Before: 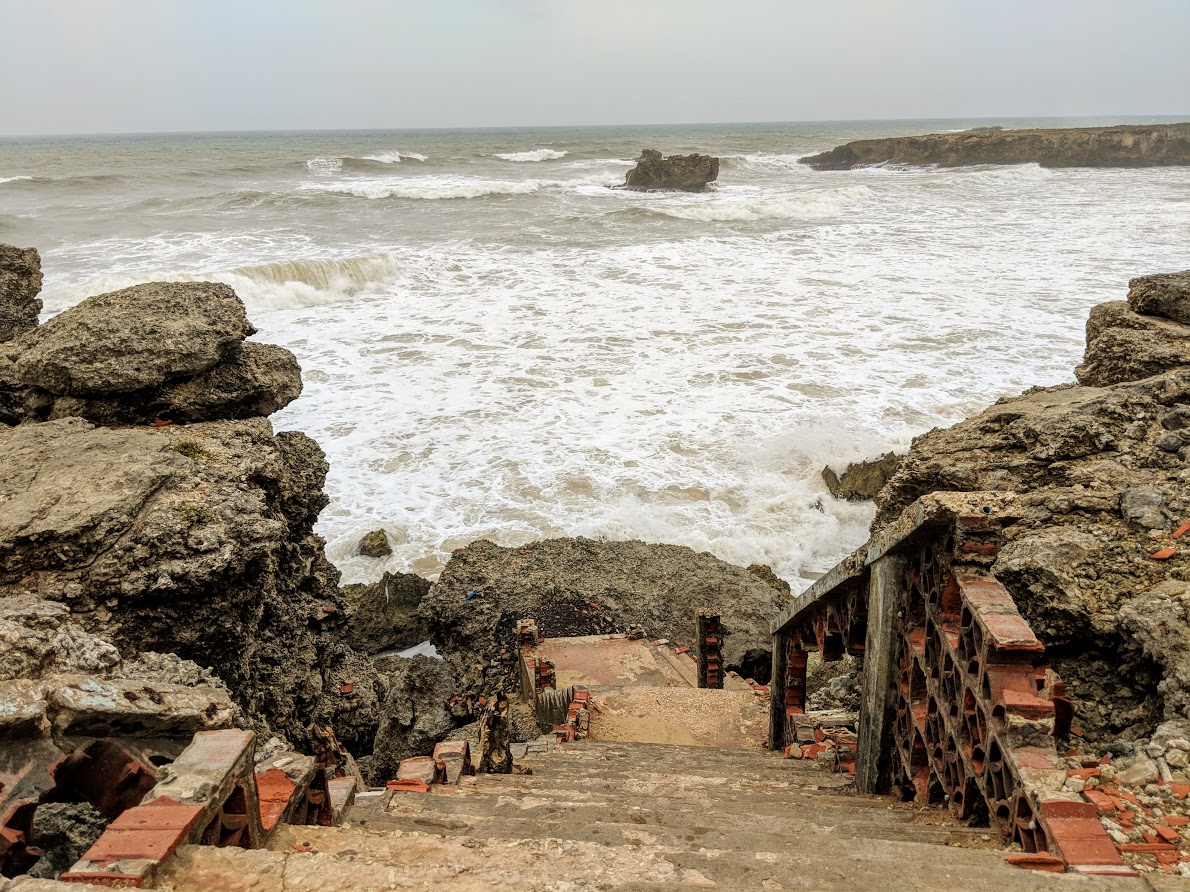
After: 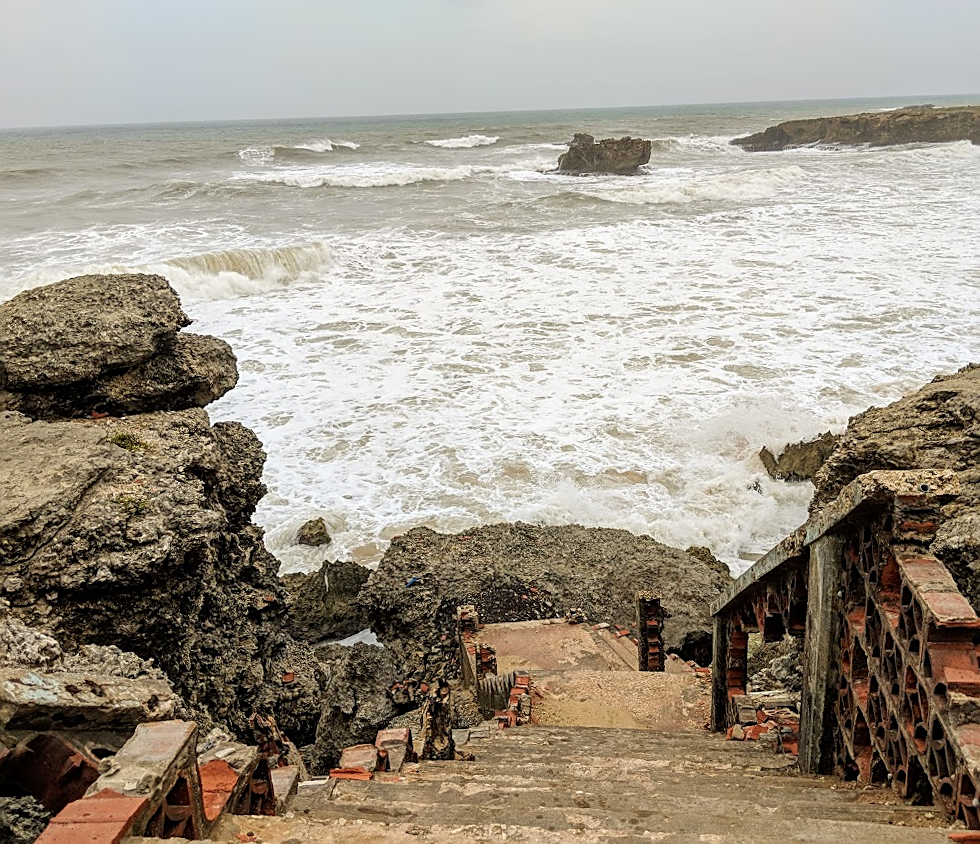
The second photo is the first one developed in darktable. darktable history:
crop and rotate: angle 1°, left 4.281%, top 0.642%, right 11.383%, bottom 2.486%
sharpen: on, module defaults
